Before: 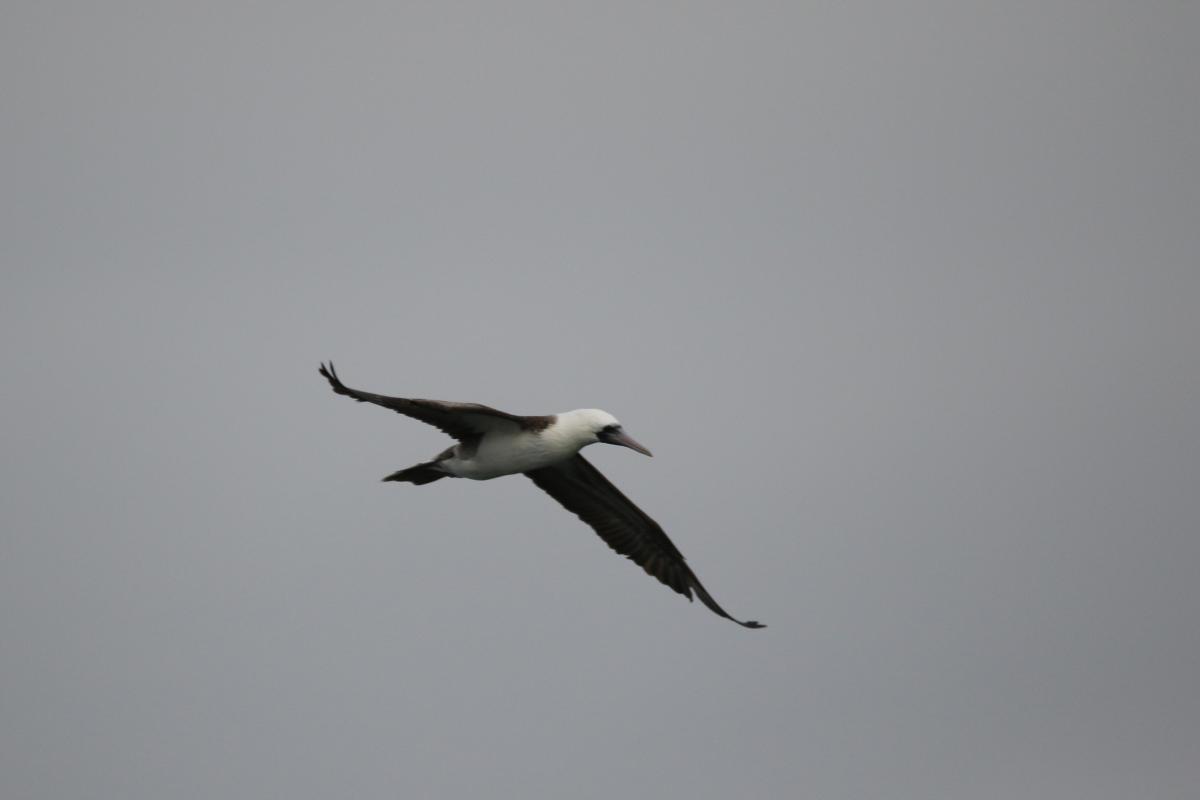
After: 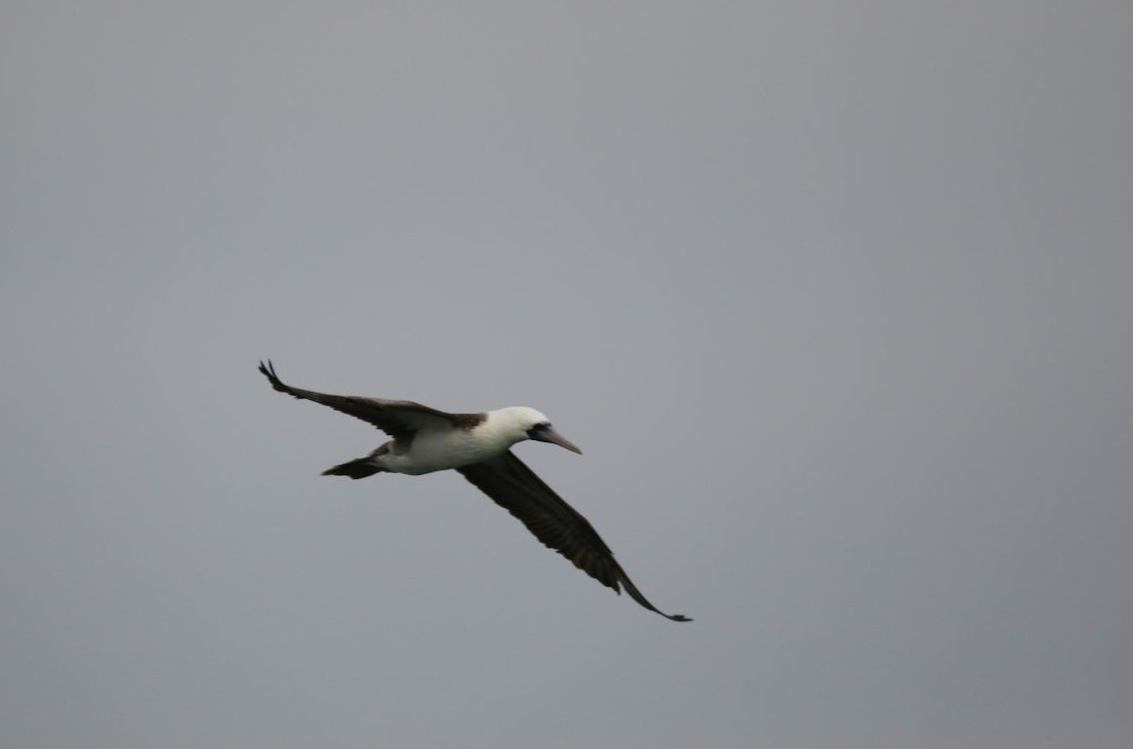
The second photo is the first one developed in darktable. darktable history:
rotate and perspective: rotation 0.062°, lens shift (vertical) 0.115, lens shift (horizontal) -0.133, crop left 0.047, crop right 0.94, crop top 0.061, crop bottom 0.94
color balance rgb: perceptual saturation grading › global saturation 20%, global vibrance 20%
